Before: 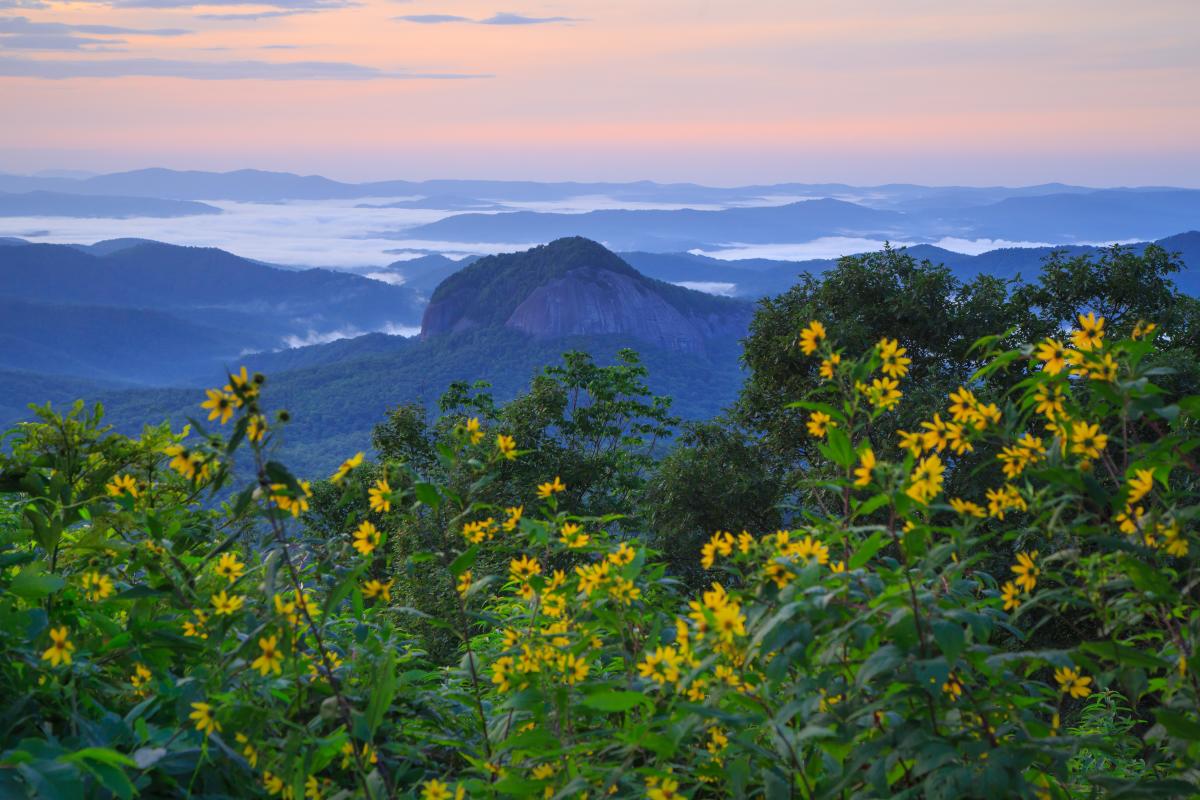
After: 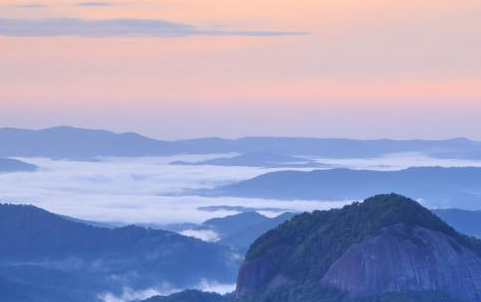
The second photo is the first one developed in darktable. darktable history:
crop: left 15.486%, top 5.445%, right 44.367%, bottom 56.762%
local contrast: on, module defaults
